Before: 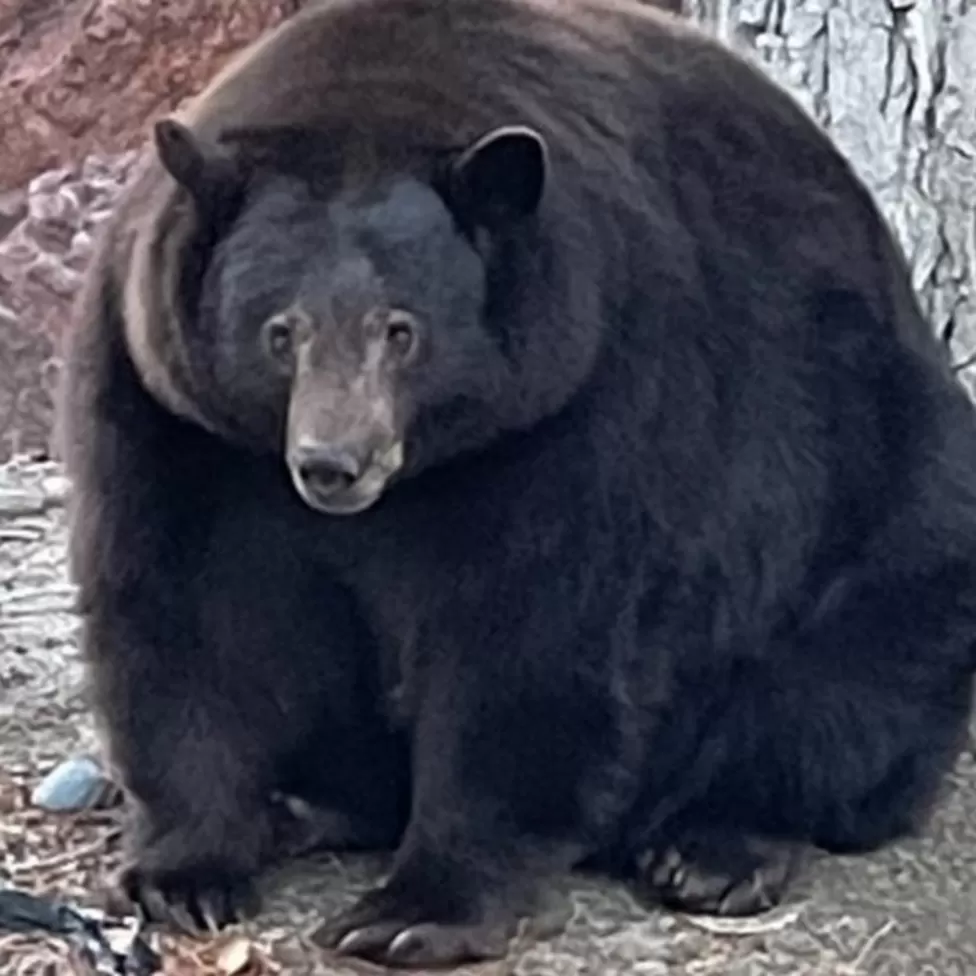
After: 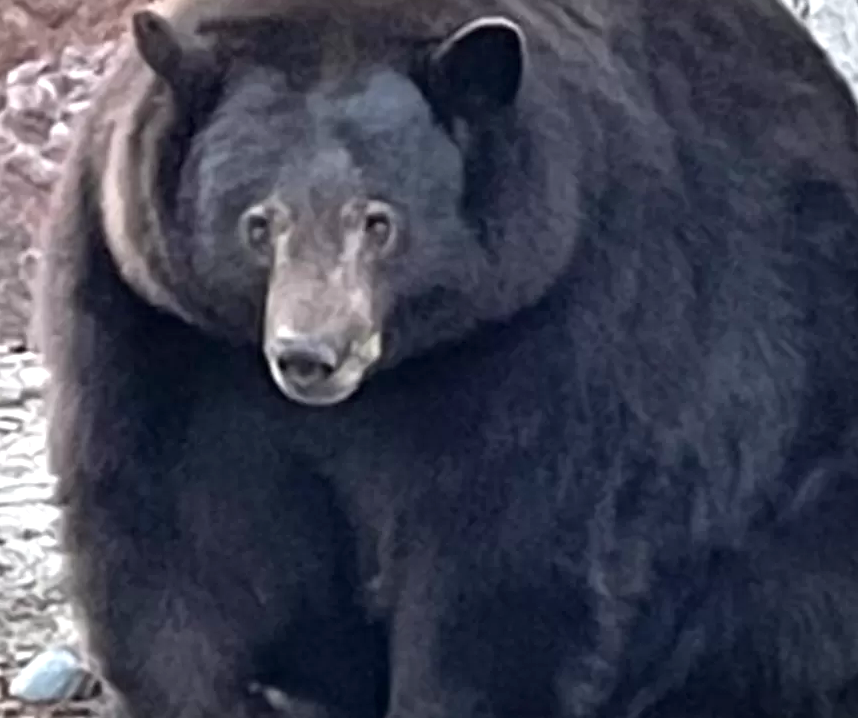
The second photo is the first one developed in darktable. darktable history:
crop and rotate: left 2.425%, top 11.305%, right 9.6%, bottom 15.08%
vignetting: fall-off radius 93.87%
exposure: exposure 0.766 EV, compensate highlight preservation false
